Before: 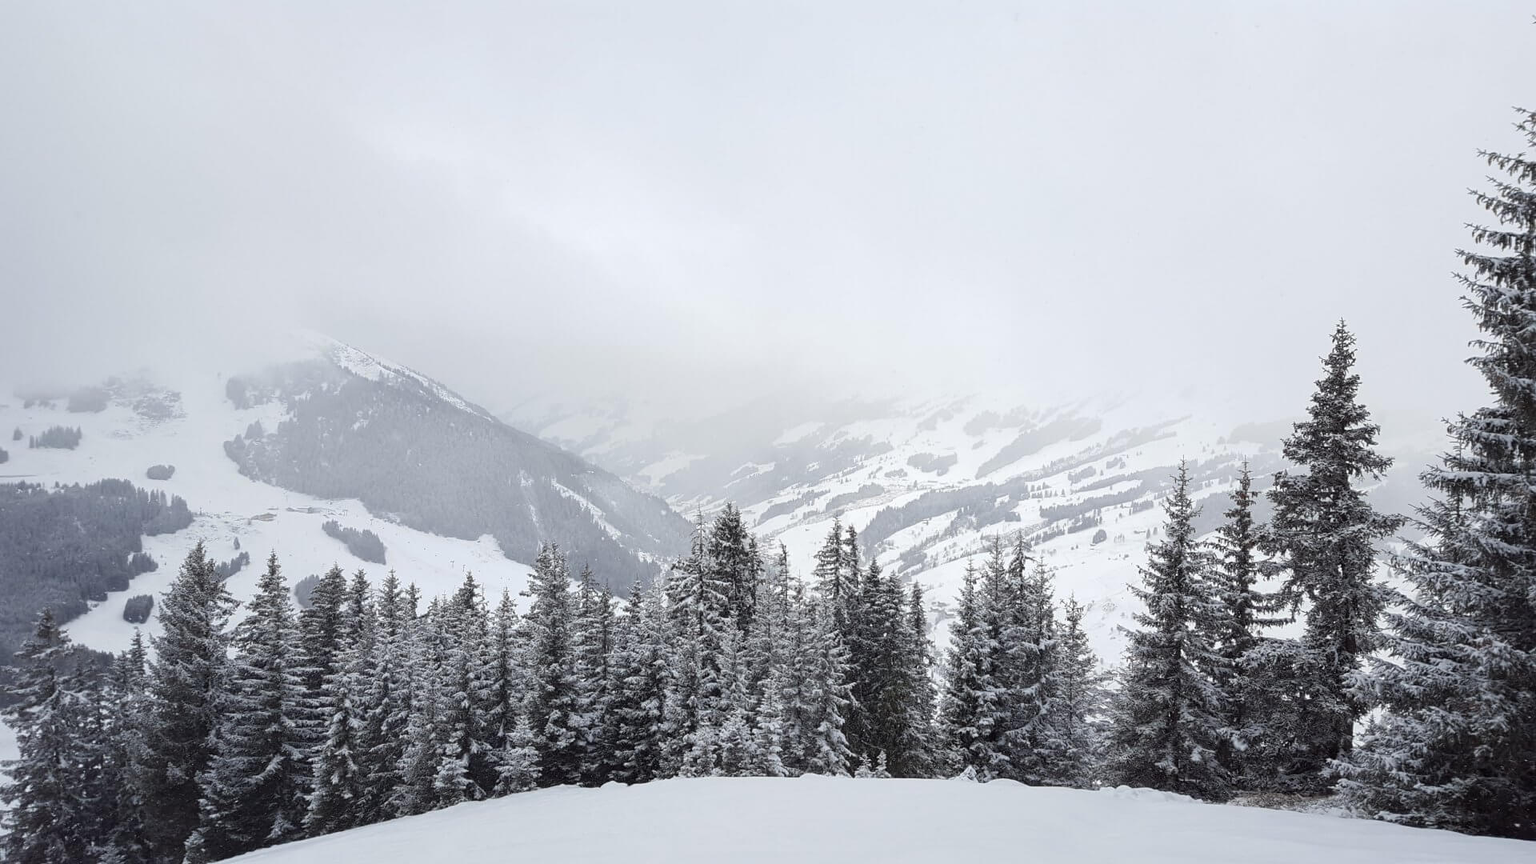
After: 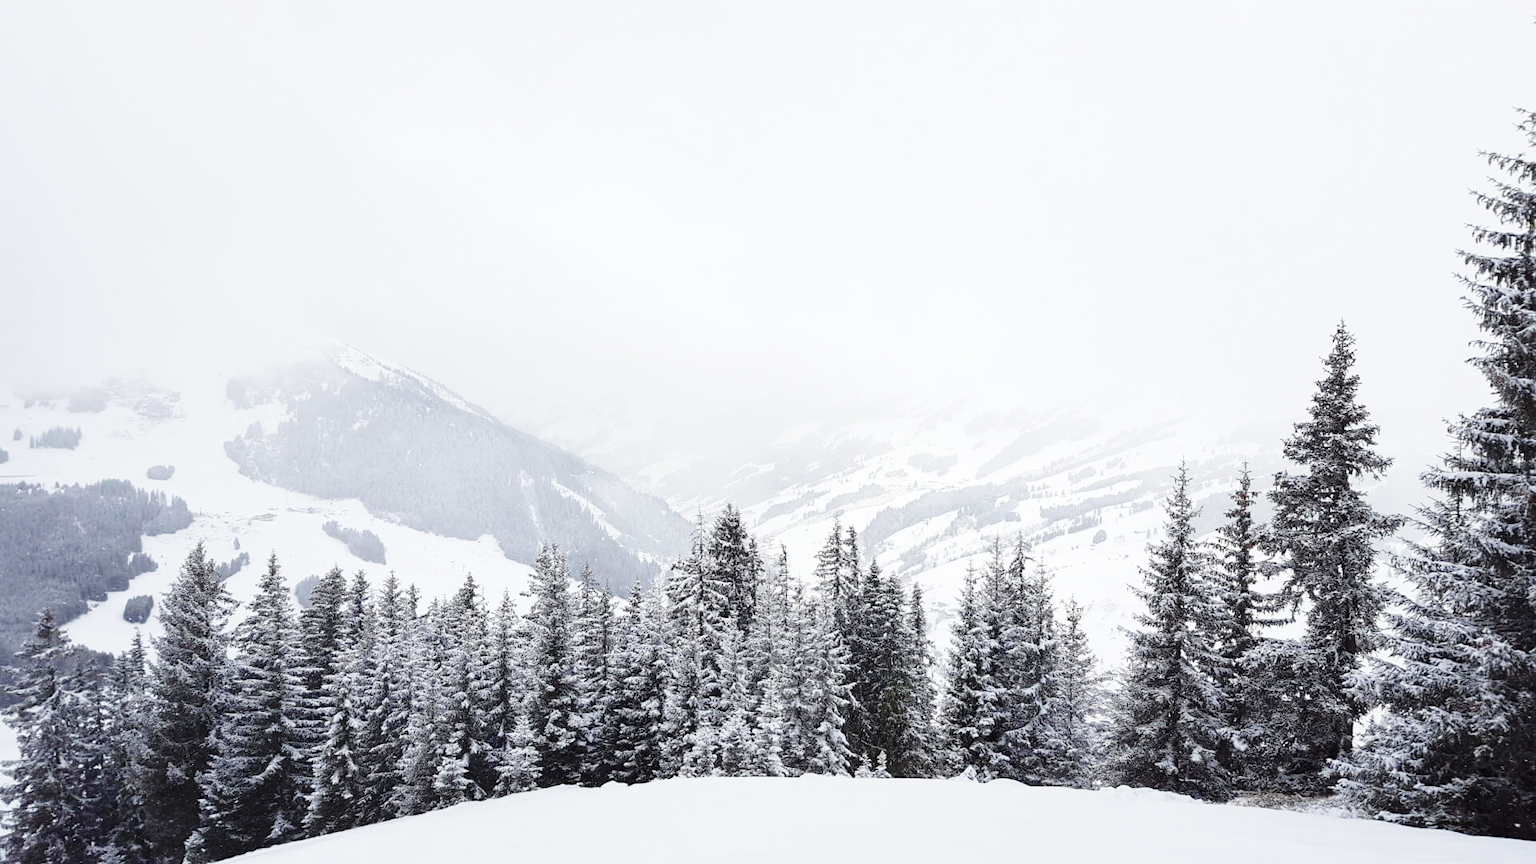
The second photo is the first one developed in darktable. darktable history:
color balance: mode lift, gamma, gain (sRGB)
base curve: curves: ch0 [(0, 0) (0.028, 0.03) (0.121, 0.232) (0.46, 0.748) (0.859, 0.968) (1, 1)], preserve colors none
